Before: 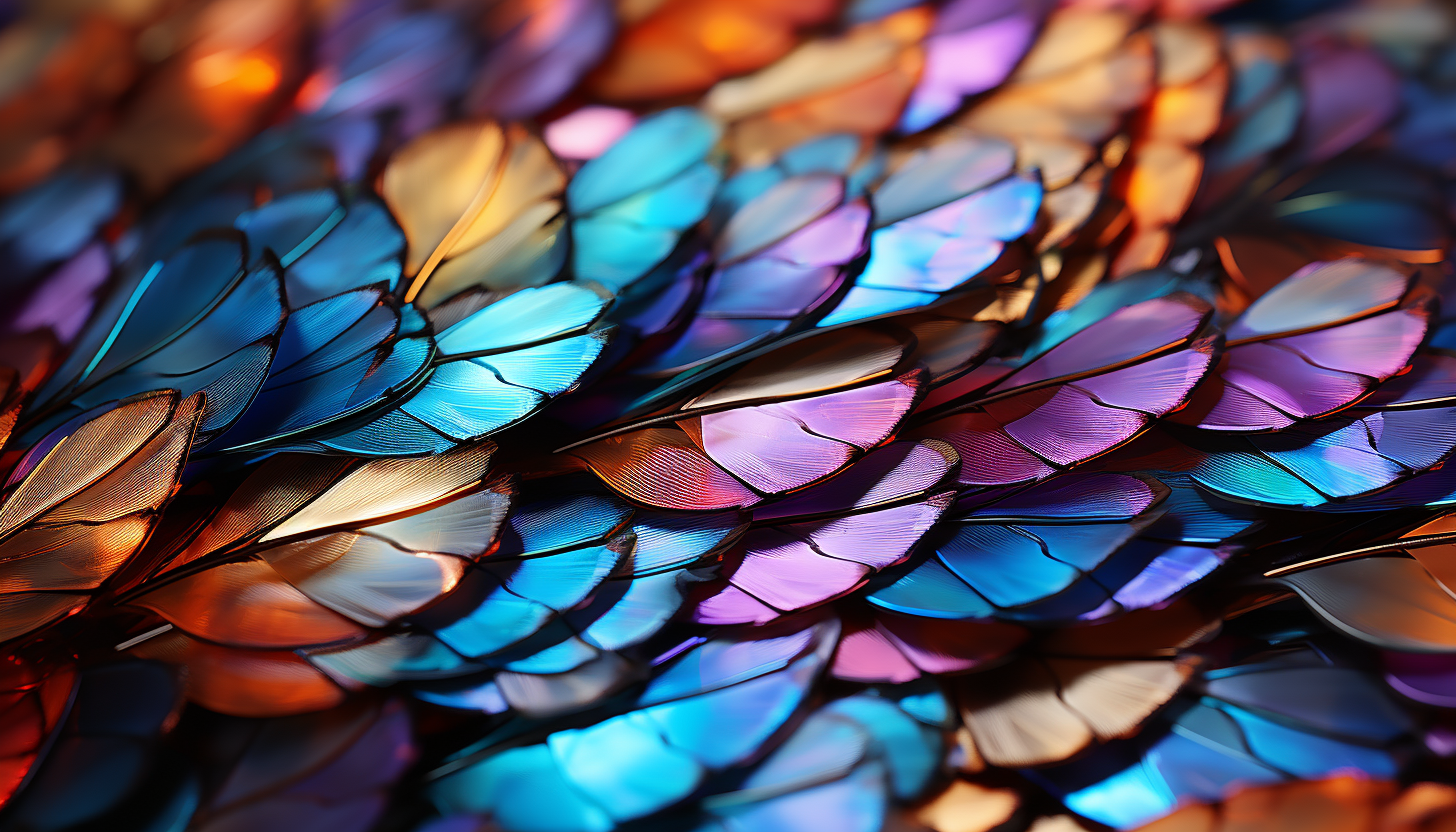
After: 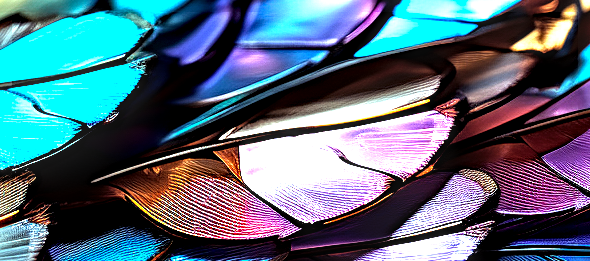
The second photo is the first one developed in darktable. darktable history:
color balance rgb: shadows lift › chroma 4.135%, shadows lift › hue 255.27°, highlights gain › chroma 4.006%, highlights gain › hue 198.57°, perceptual saturation grading › global saturation 19.894%, perceptual brilliance grading › global brilliance 14.357%, perceptual brilliance grading › shadows -35.783%
crop: left 31.785%, top 32.492%, right 27.635%, bottom 36.022%
local contrast: detail 204%
sharpen: radius 4.891
tone equalizer: -8 EV -0.71 EV, -7 EV -0.717 EV, -6 EV -0.607 EV, -5 EV -0.424 EV, -3 EV 0.39 EV, -2 EV 0.6 EV, -1 EV 0.694 EV, +0 EV 0.779 EV
exposure: exposure 0.218 EV, compensate highlight preservation false
